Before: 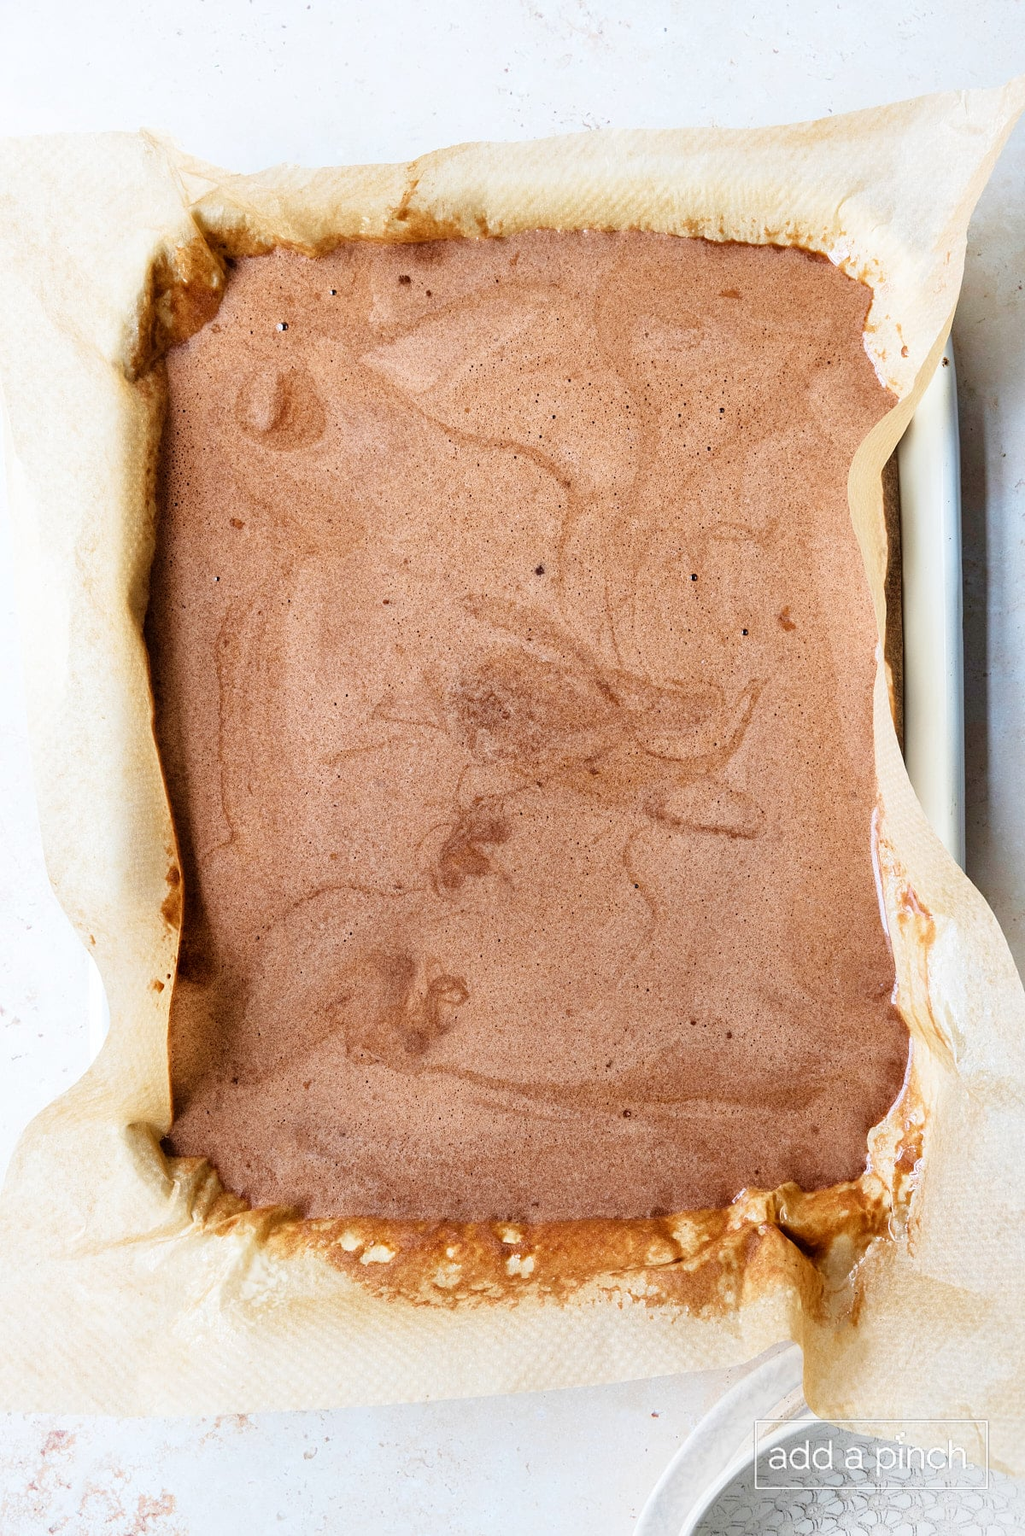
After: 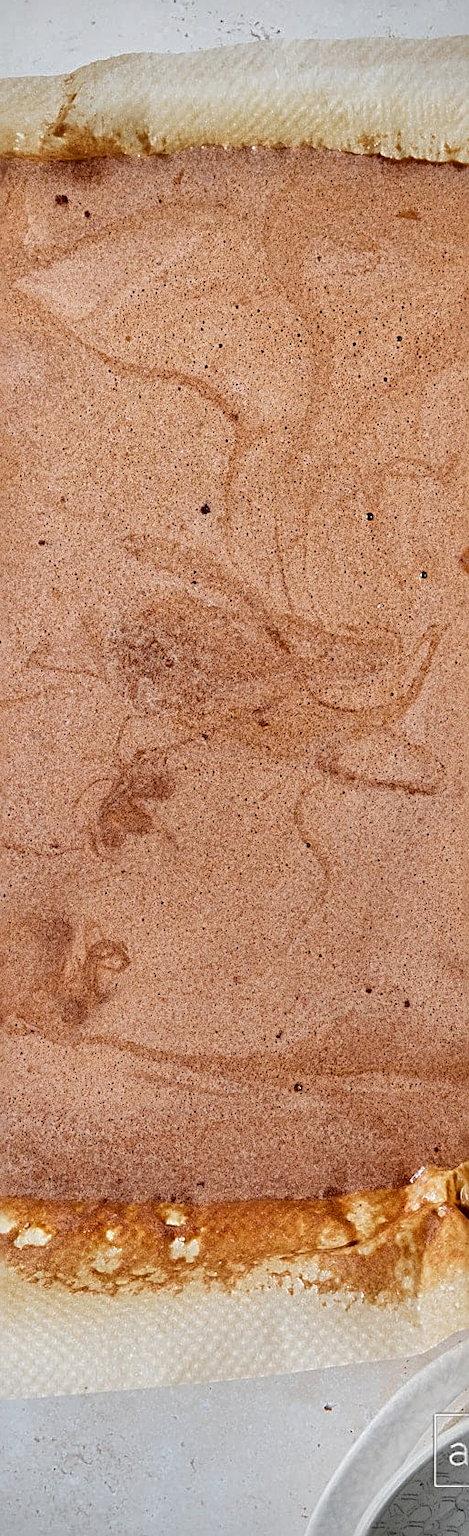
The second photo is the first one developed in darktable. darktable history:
shadows and highlights: highlights color adjustment 0.123%, low approximation 0.01, soften with gaussian
crop: left 33.915%, top 6.059%, right 22.986%
tone curve: curves: ch0 [(0, 0) (0.003, 0.002) (0.011, 0.006) (0.025, 0.013) (0.044, 0.019) (0.069, 0.032) (0.1, 0.056) (0.136, 0.095) (0.177, 0.144) (0.224, 0.193) (0.277, 0.26) (0.335, 0.331) (0.399, 0.405) (0.468, 0.479) (0.543, 0.552) (0.623, 0.624) (0.709, 0.699) (0.801, 0.772) (0.898, 0.856) (1, 1)], color space Lab, independent channels, preserve colors none
vignetting: fall-off radius 61.06%, brightness -0.873
sharpen: radius 3.075
